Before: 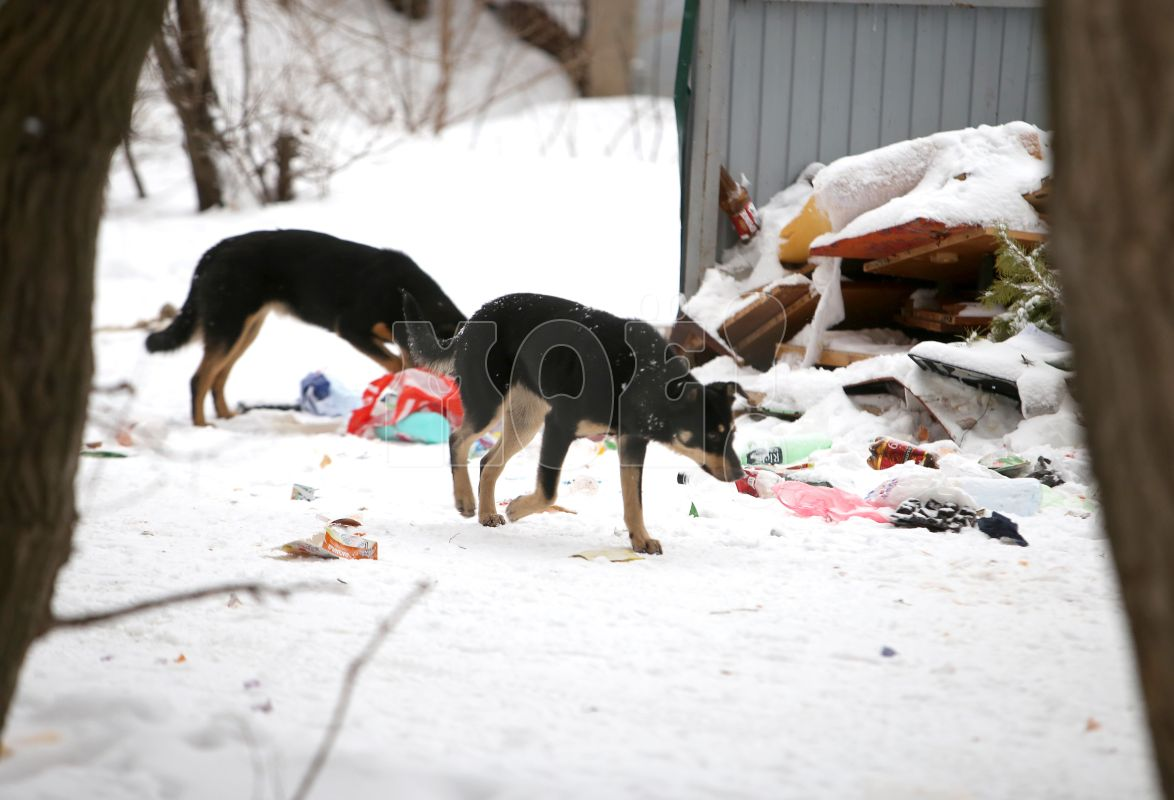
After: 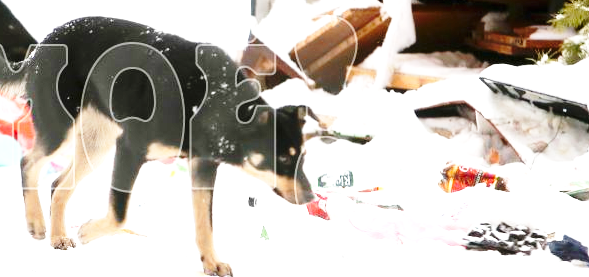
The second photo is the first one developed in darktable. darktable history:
crop: left 36.607%, top 34.735%, right 13.146%, bottom 30.611%
exposure: black level correction 0, exposure 1.1 EV, compensate exposure bias true, compensate highlight preservation false
base curve: curves: ch0 [(0, 0) (0.028, 0.03) (0.121, 0.232) (0.46, 0.748) (0.859, 0.968) (1, 1)], preserve colors none
